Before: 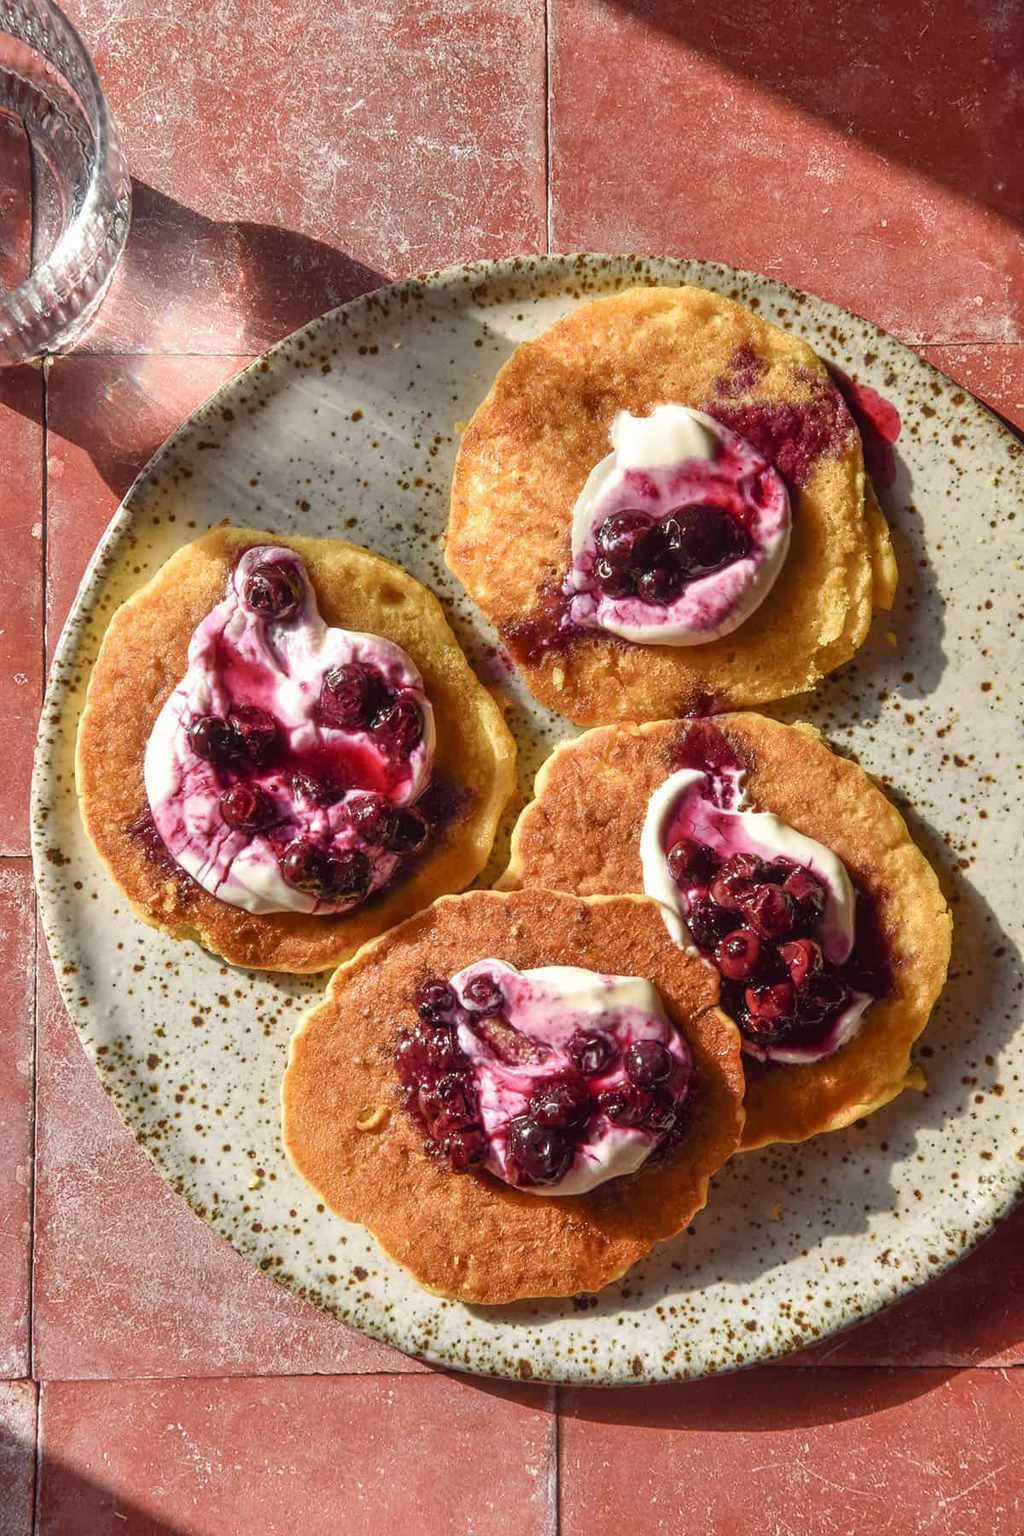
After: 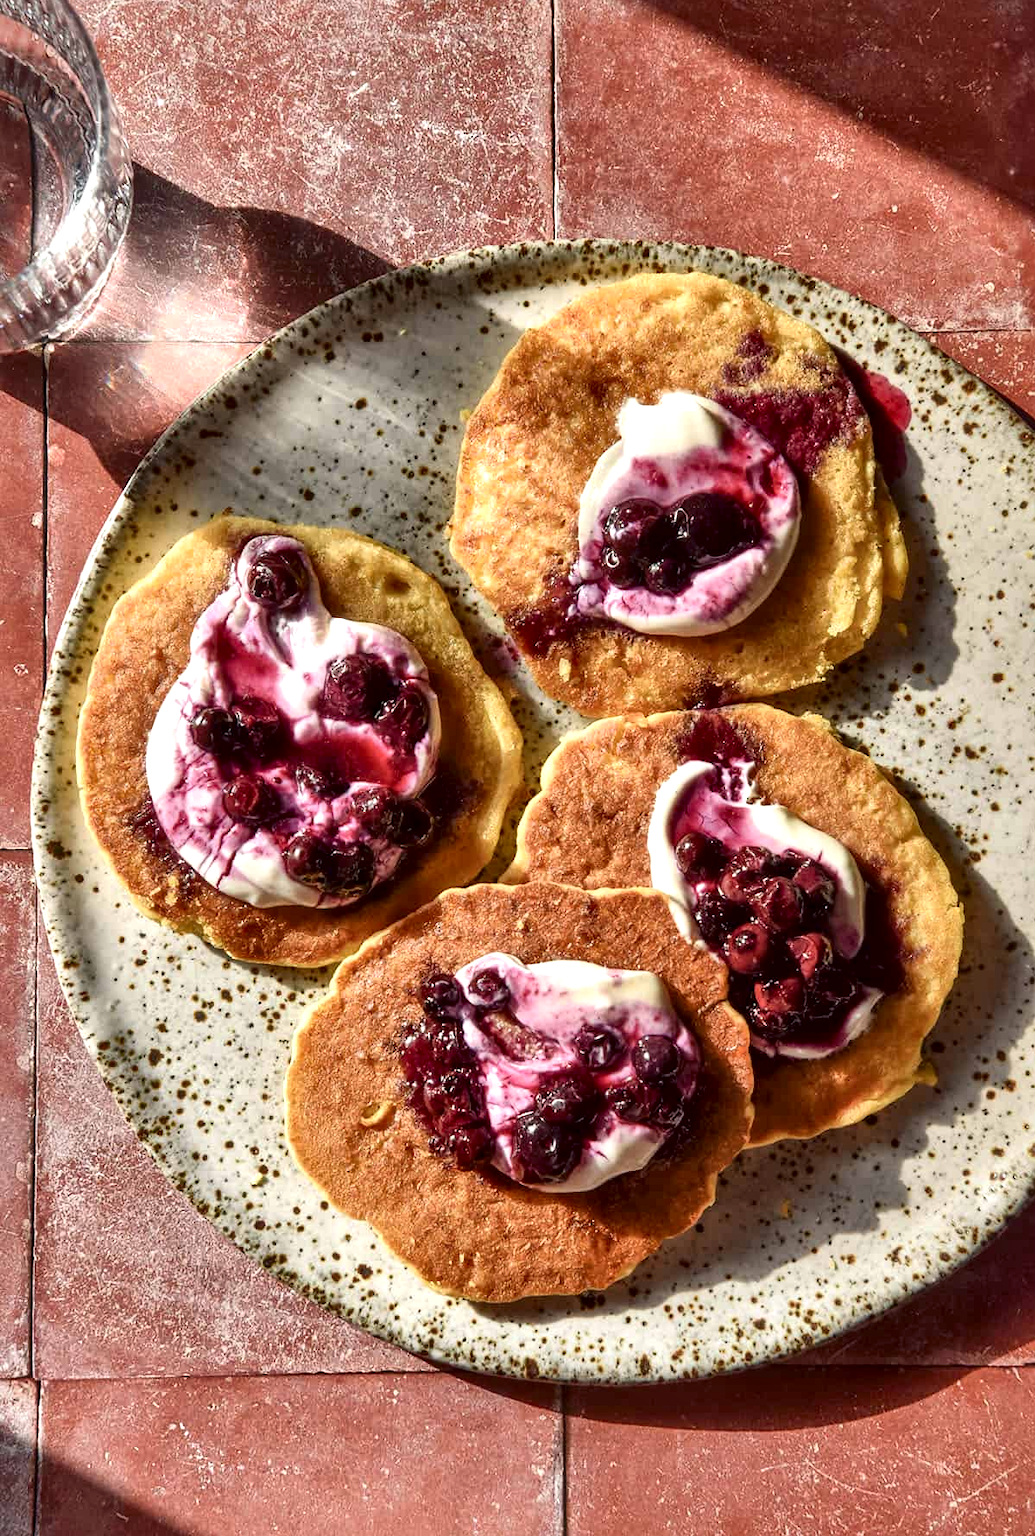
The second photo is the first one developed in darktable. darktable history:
crop: top 1.144%, right 0.076%
local contrast: mode bilateral grid, contrast 70, coarseness 74, detail 180%, midtone range 0.2
